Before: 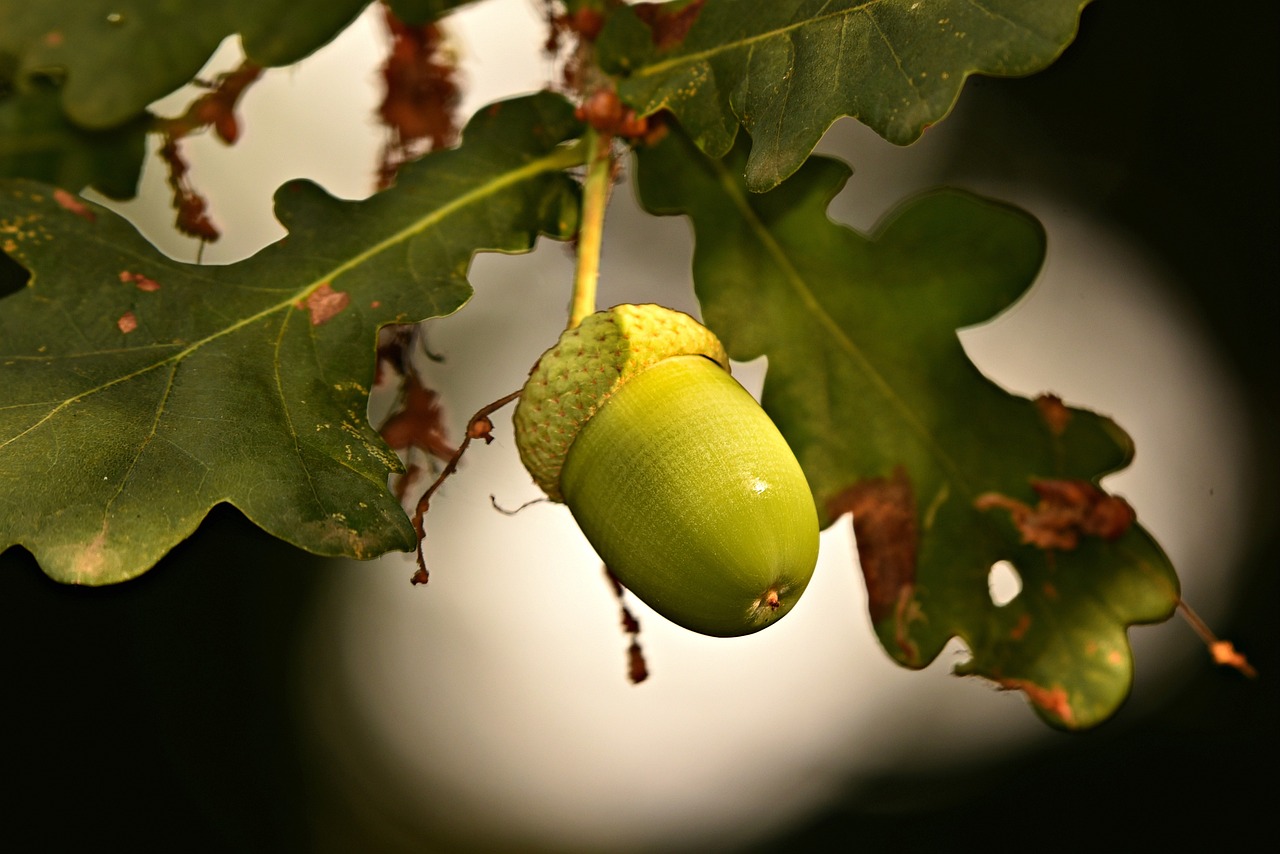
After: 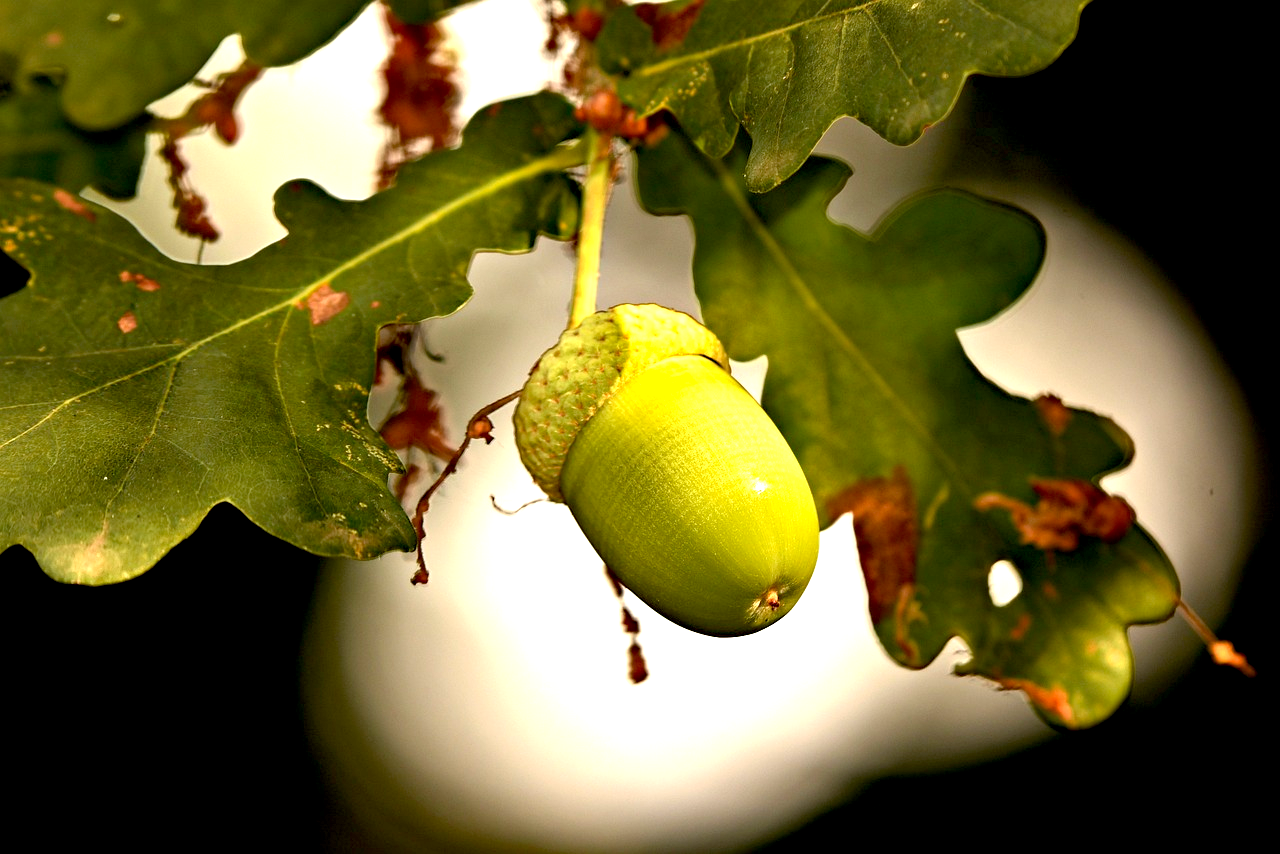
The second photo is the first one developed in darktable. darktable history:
exposure: black level correction 0.008, exposure 0.983 EV, compensate highlight preservation false
